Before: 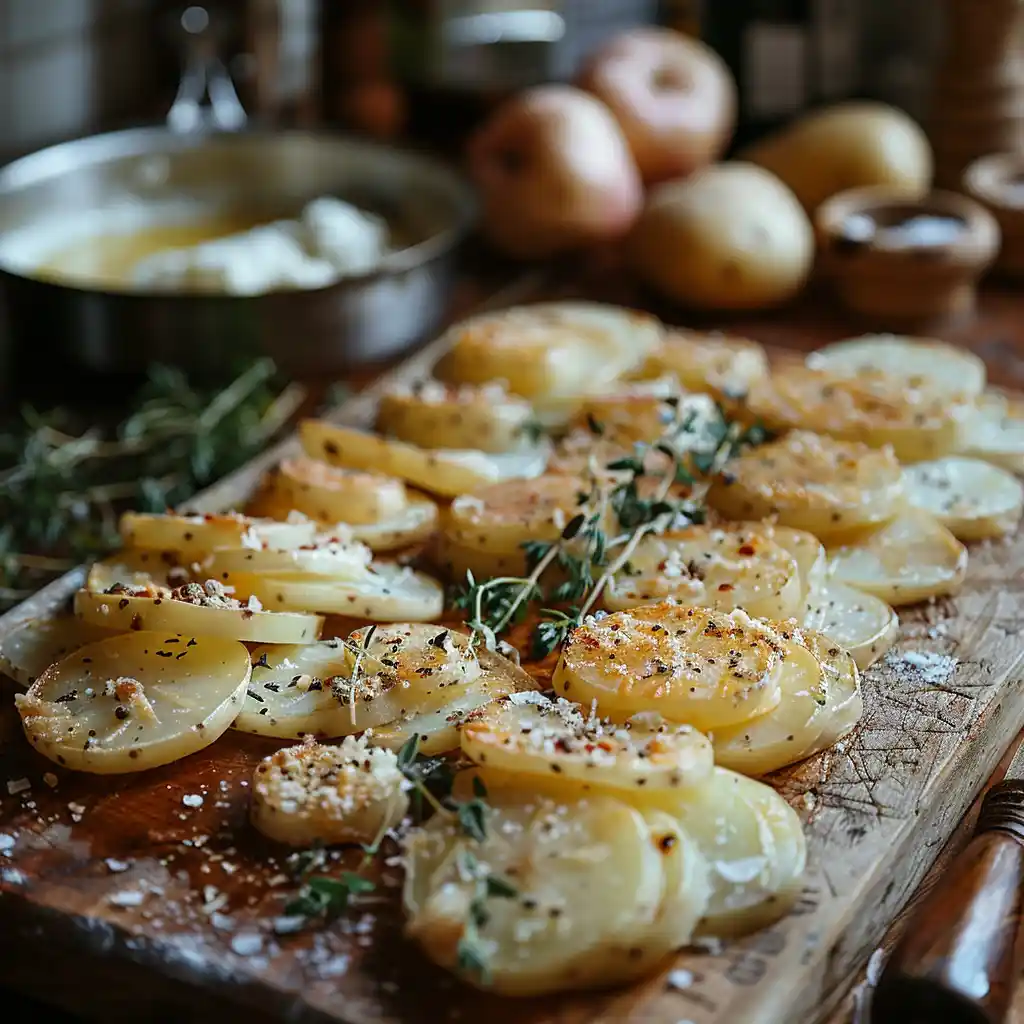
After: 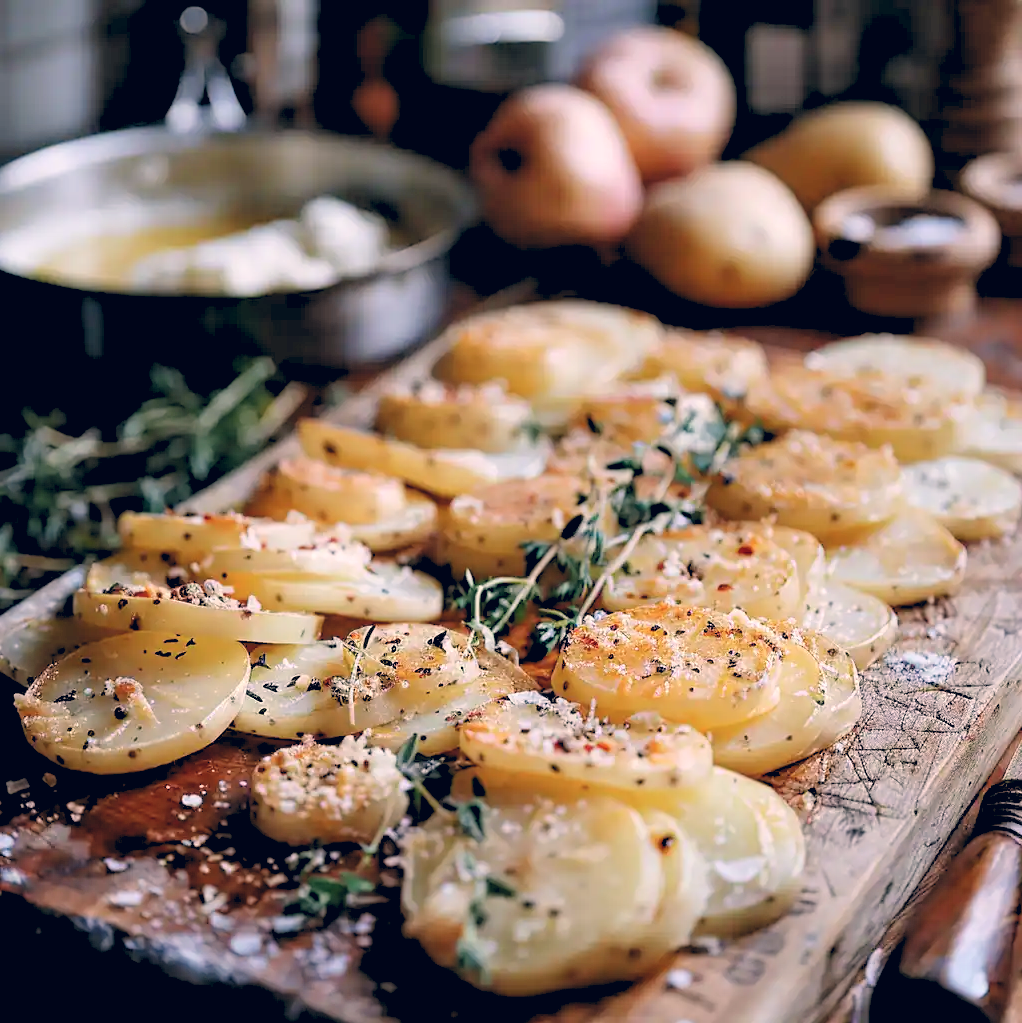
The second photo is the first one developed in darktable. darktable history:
color correction: highlights a* 14.46, highlights b* 5.85, shadows a* -5.53, shadows b* -15.24, saturation 0.85
crop and rotate: left 0.126%
levels: levels [0.093, 0.434, 0.988]
